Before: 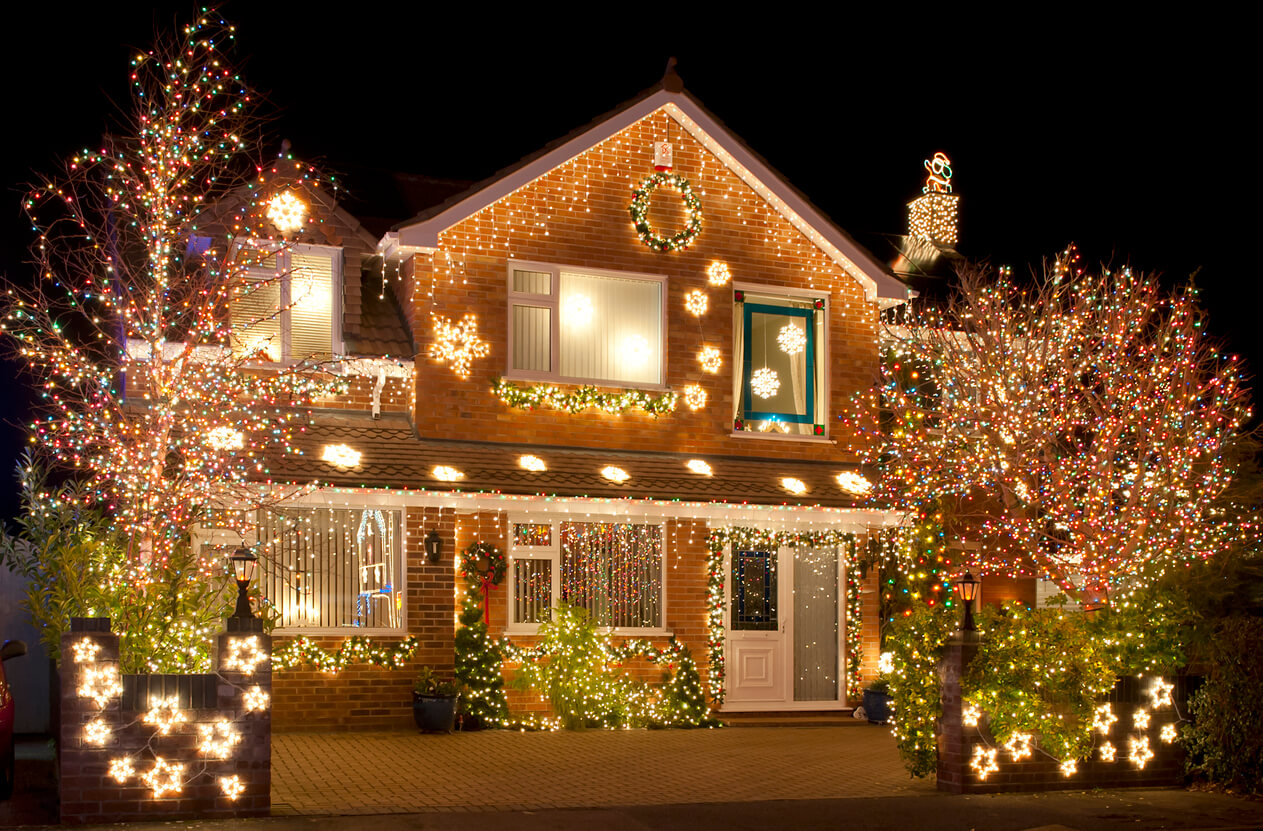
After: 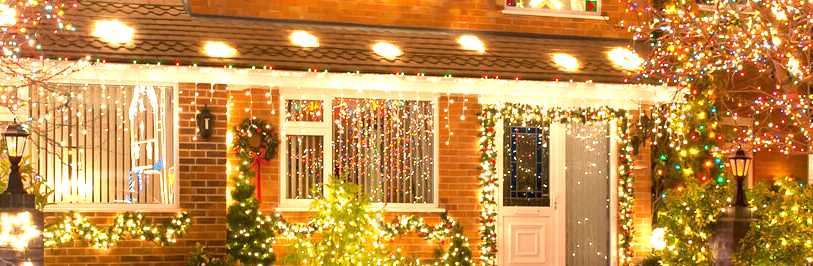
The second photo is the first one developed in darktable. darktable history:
crop: left 18.091%, top 51.13%, right 17.525%, bottom 16.85%
exposure: black level correction 0, exposure 1.1 EV, compensate exposure bias true, compensate highlight preservation false
